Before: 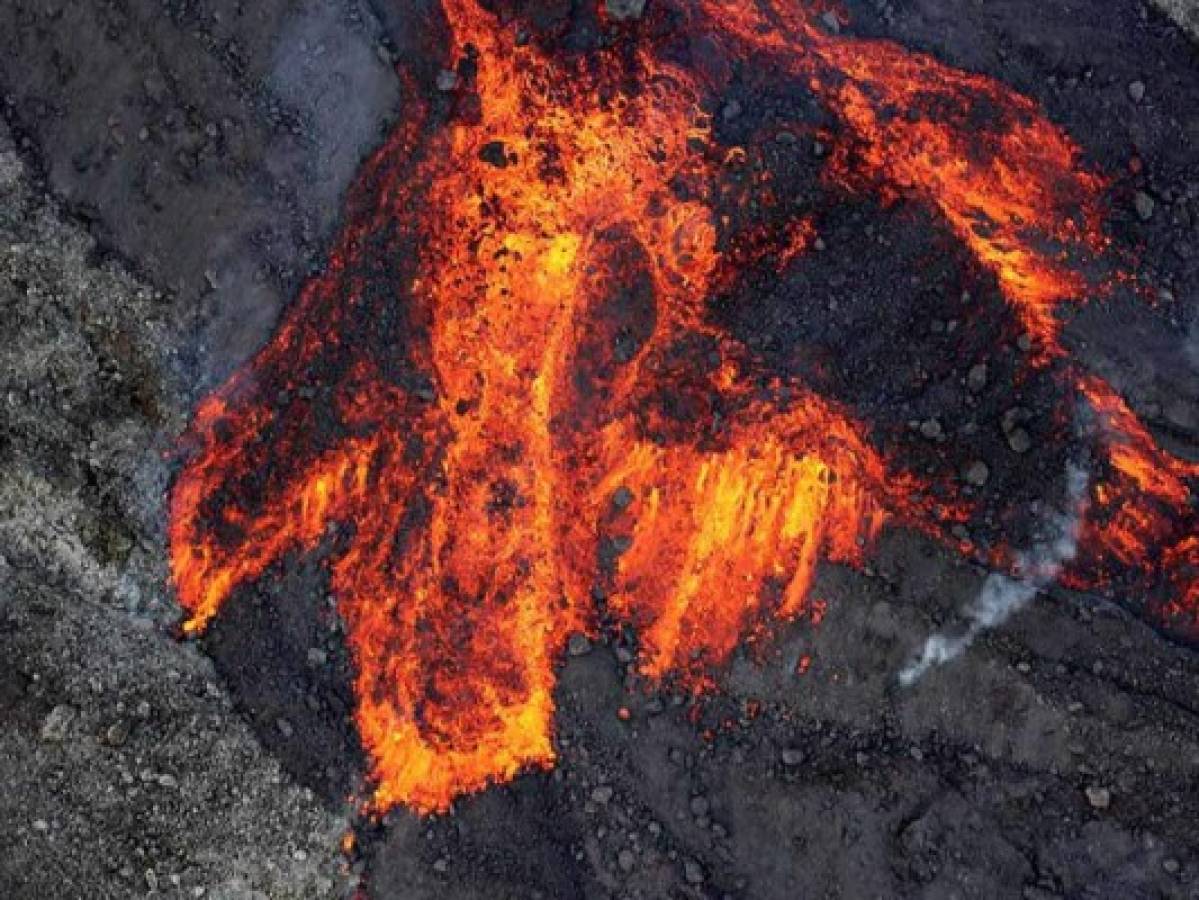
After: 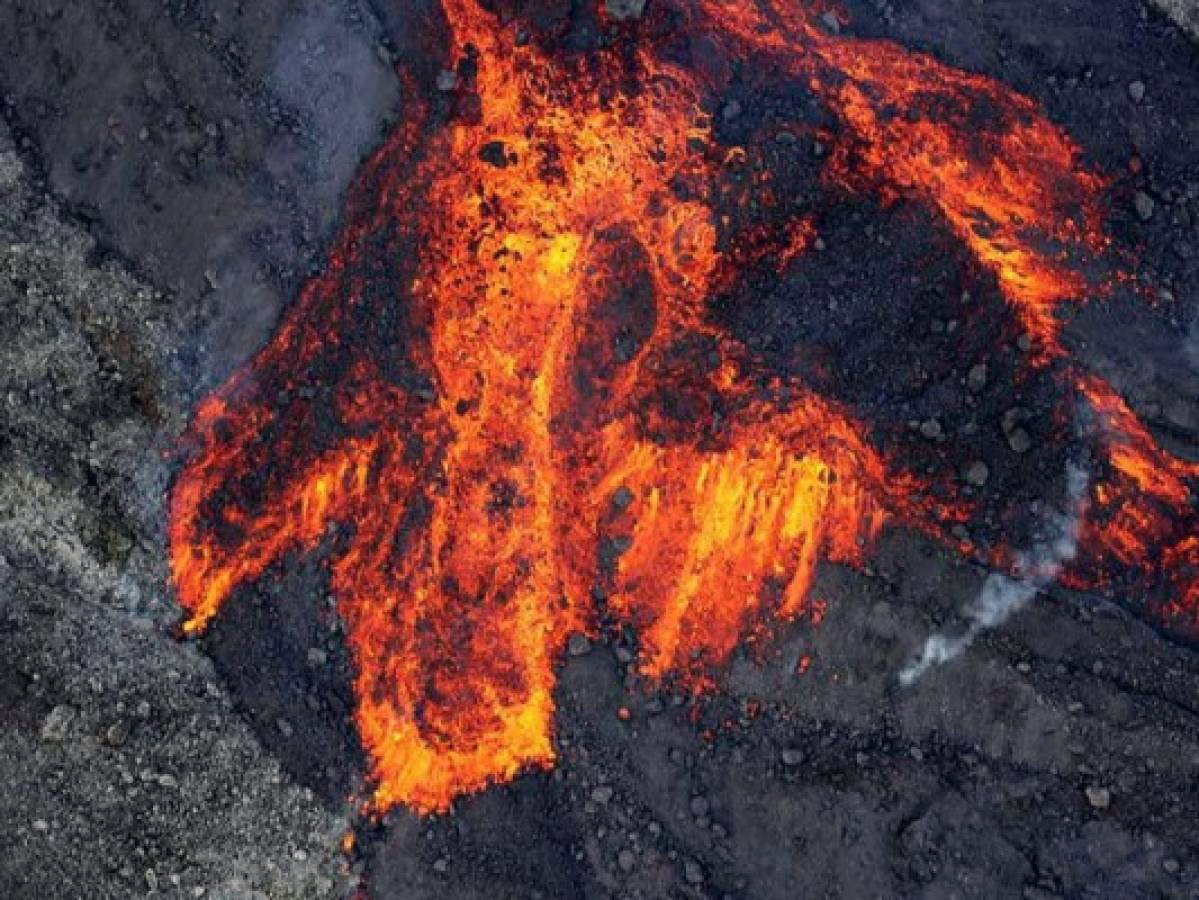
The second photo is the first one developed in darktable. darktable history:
color correction: highlights a* 0.417, highlights b* 2.67, shadows a* -0.774, shadows b* -4.48
